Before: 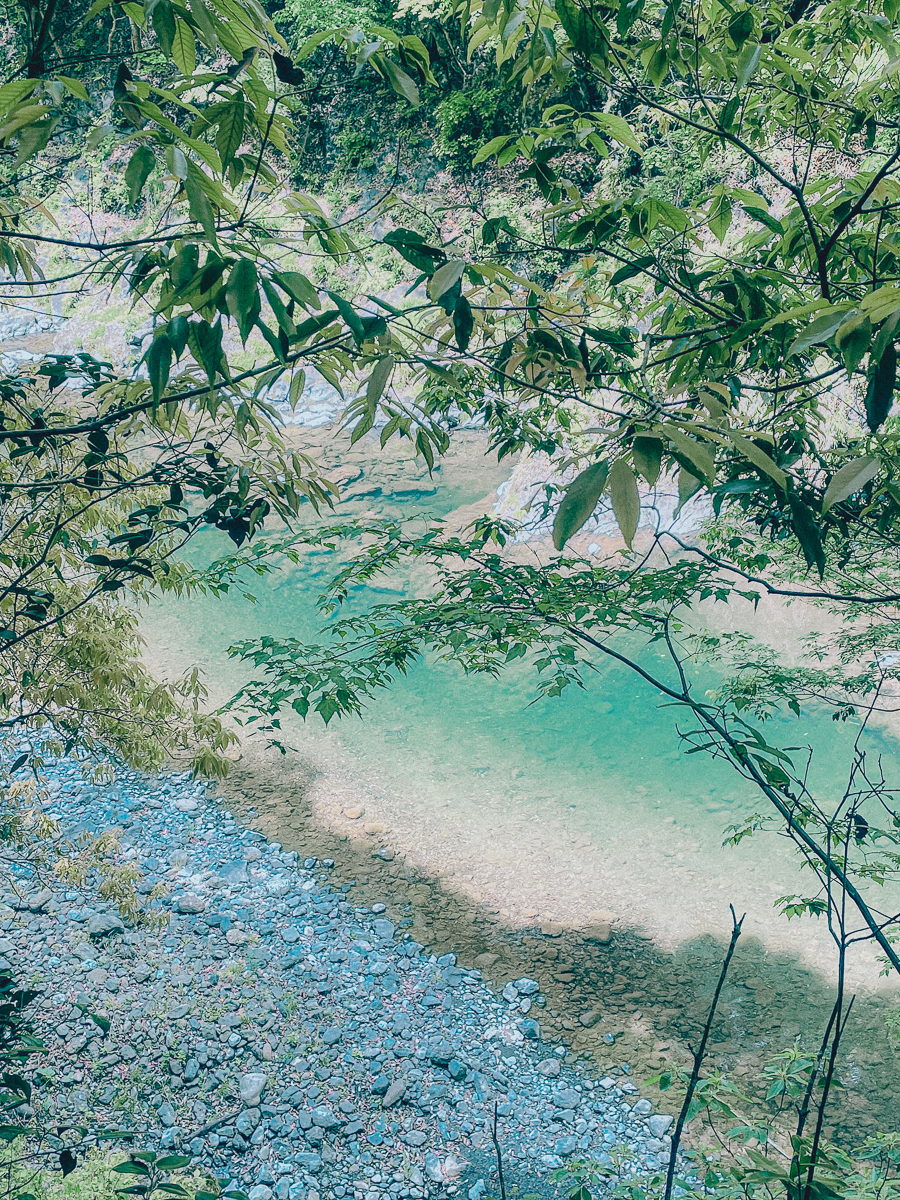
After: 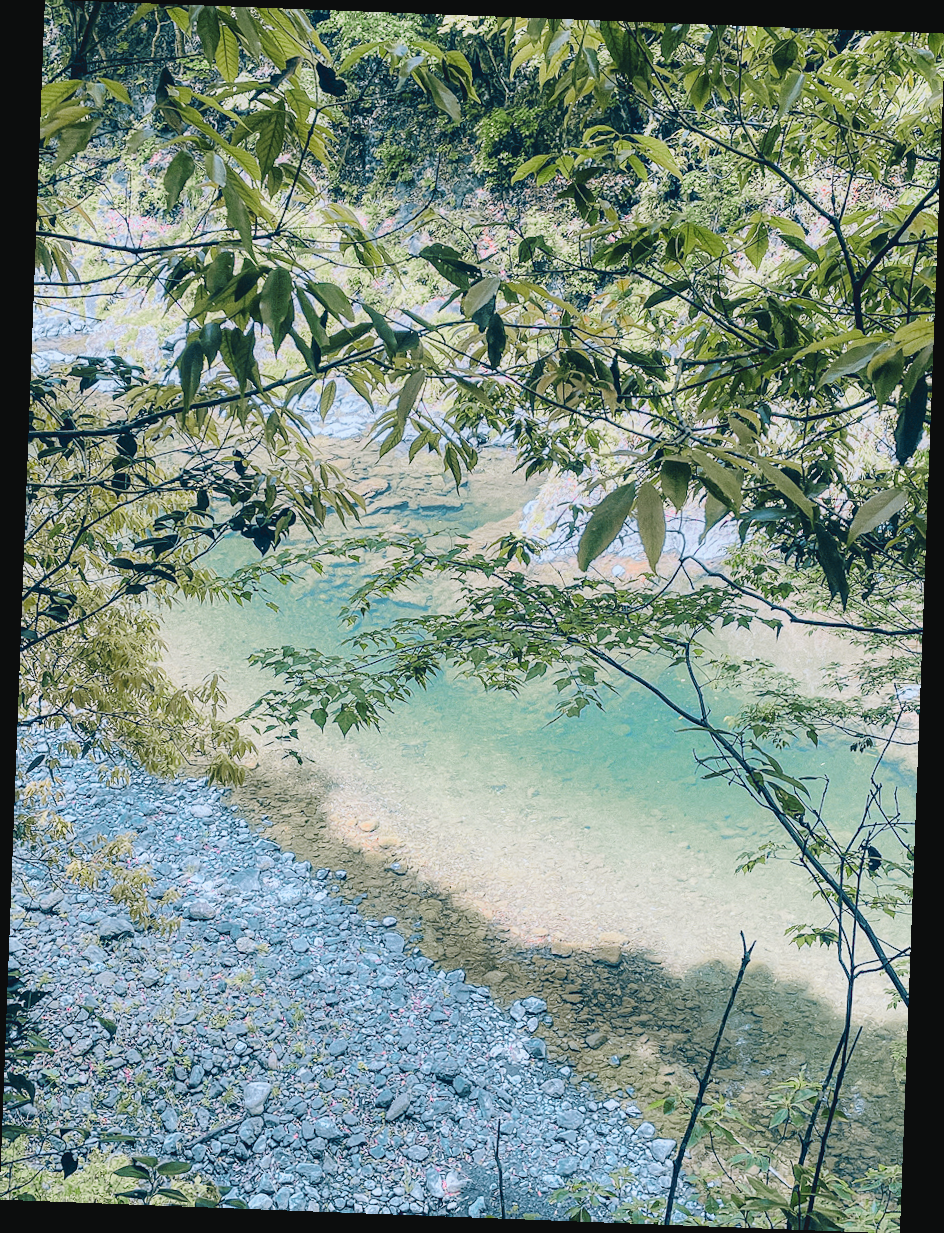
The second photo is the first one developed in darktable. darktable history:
tone curve: curves: ch0 [(0, 0.036) (0.119, 0.115) (0.466, 0.498) (0.715, 0.767) (0.817, 0.865) (1, 0.998)]; ch1 [(0, 0) (0.377, 0.416) (0.44, 0.461) (0.487, 0.49) (0.514, 0.517) (0.536, 0.577) (0.66, 0.724) (1, 1)]; ch2 [(0, 0) (0.38, 0.405) (0.463, 0.443) (0.492, 0.486) (0.526, 0.541) (0.578, 0.598) (0.653, 0.698) (1, 1)], color space Lab, independent channels, preserve colors none
rotate and perspective: rotation 2.17°, automatic cropping off
